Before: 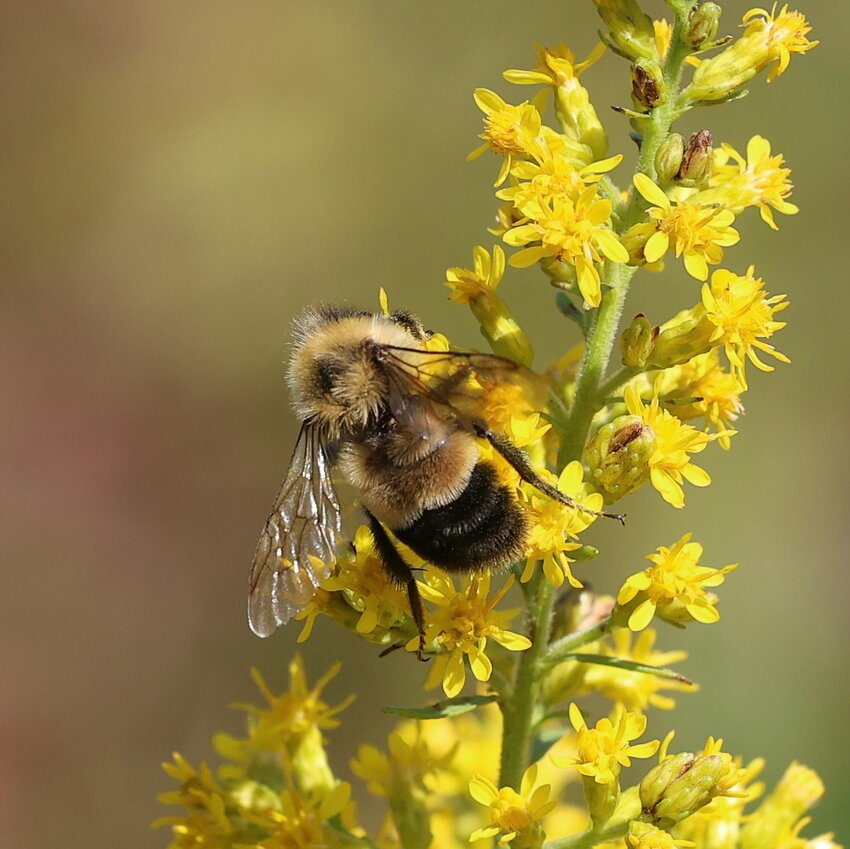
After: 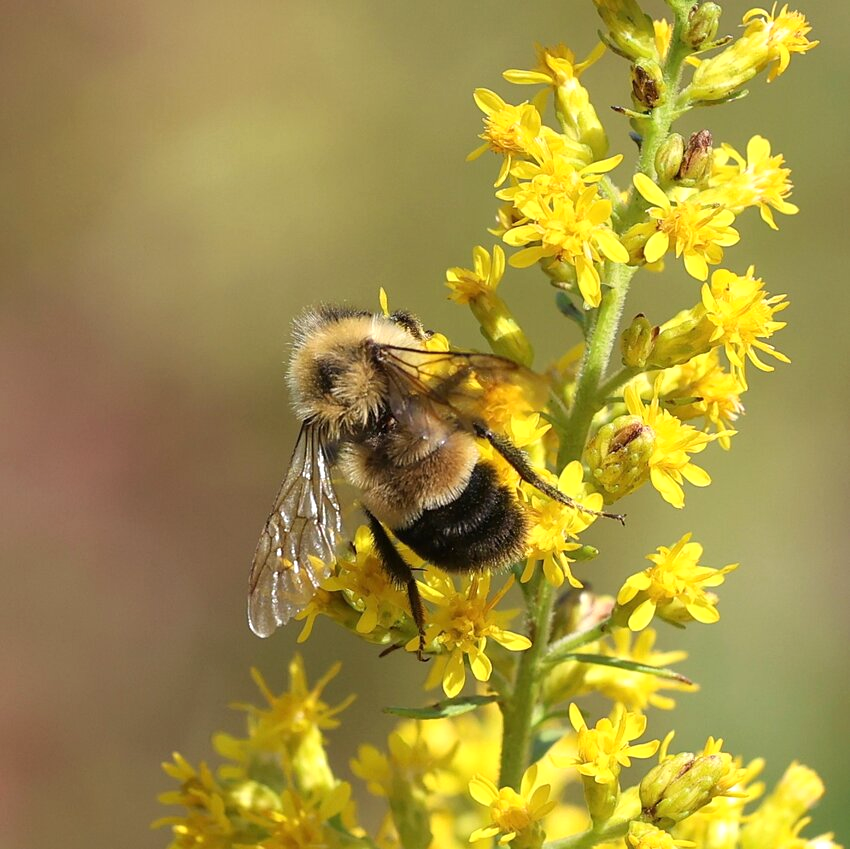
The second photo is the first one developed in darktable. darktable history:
exposure: exposure 0.299 EV, compensate highlight preservation false
